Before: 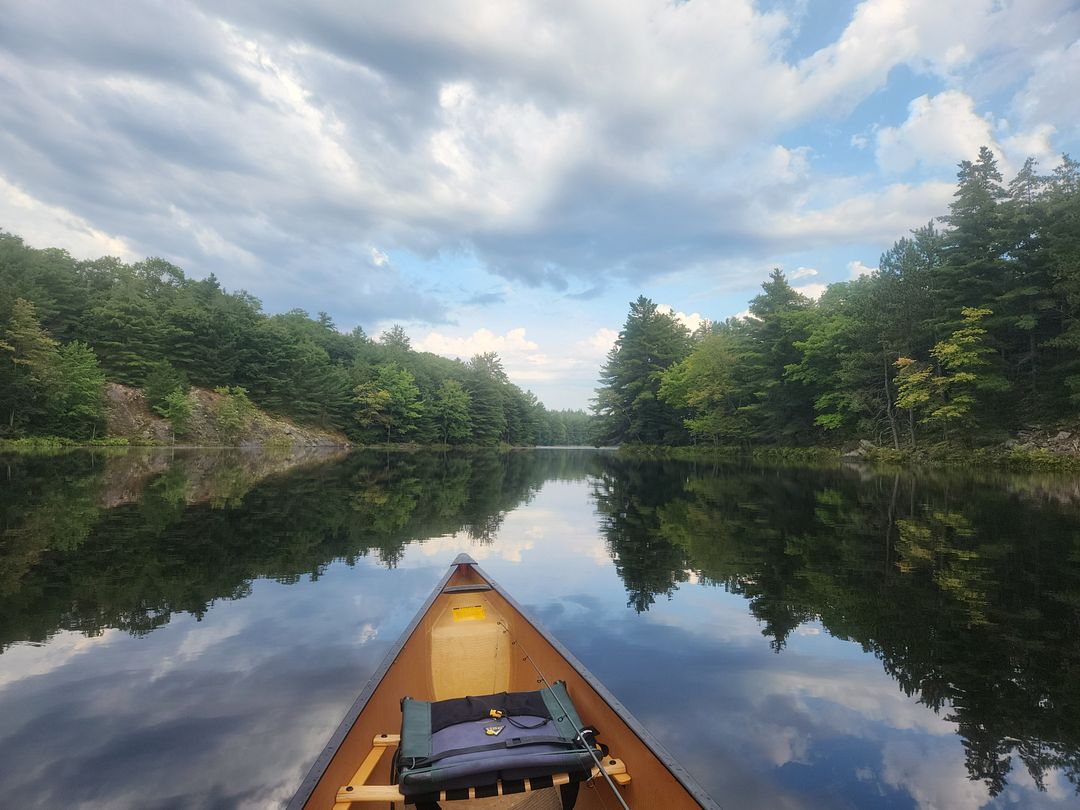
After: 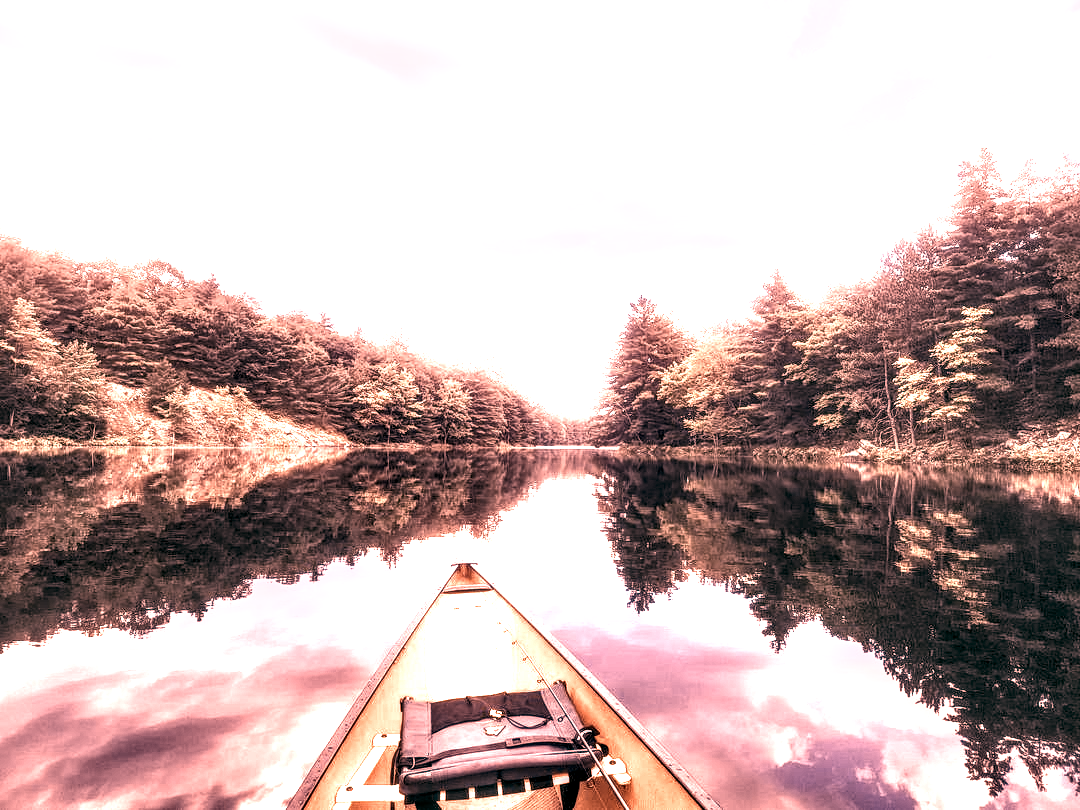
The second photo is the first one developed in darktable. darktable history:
filmic rgb: black relative exposure -7.75 EV, white relative exposure 4.4 EV, threshold 3 EV, target black luminance 0%, hardness 3.76, latitude 50.51%, contrast 1.074, highlights saturation mix 10%, shadows ↔ highlights balance -0.22%, color science v4 (2020), enable highlight reconstruction true
local contrast: highlights 19%, detail 186%
shadows and highlights: shadows 37.27, highlights -28.18, soften with gaussian
color zones: curves: ch0 [(0.018, 0.548) (0.197, 0.654) (0.425, 0.447) (0.605, 0.658) (0.732, 0.579)]; ch1 [(0.105, 0.531) (0.224, 0.531) (0.386, 0.39) (0.618, 0.456) (0.732, 0.456) (0.956, 0.421)]; ch2 [(0.039, 0.583) (0.215, 0.465) (0.399, 0.544) (0.465, 0.548) (0.614, 0.447) (0.724, 0.43) (0.882, 0.623) (0.956, 0.632)]
color balance: lift [1.005, 0.99, 1.007, 1.01], gamma [1, 0.979, 1.011, 1.021], gain [0.923, 1.098, 1.025, 0.902], input saturation 90.45%, contrast 7.73%, output saturation 105.91%
tone curve: curves: ch0 [(0, 0.081) (0.483, 0.453) (0.881, 0.992)]
levels: levels [0.026, 0.507, 0.987]
basic adjustments: contrast 0.09, brightness 0.13, saturation -0.48, vibrance 0.21
white balance: red 2.886, blue 1.694
